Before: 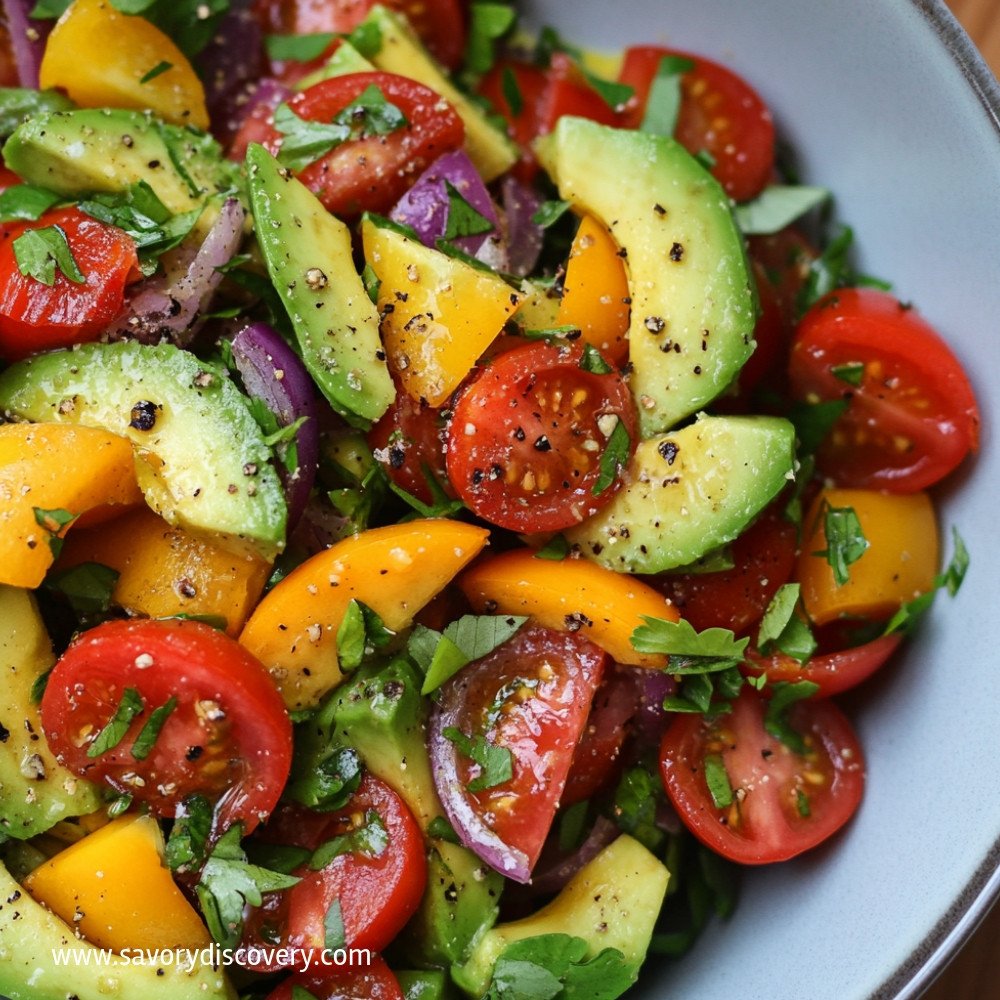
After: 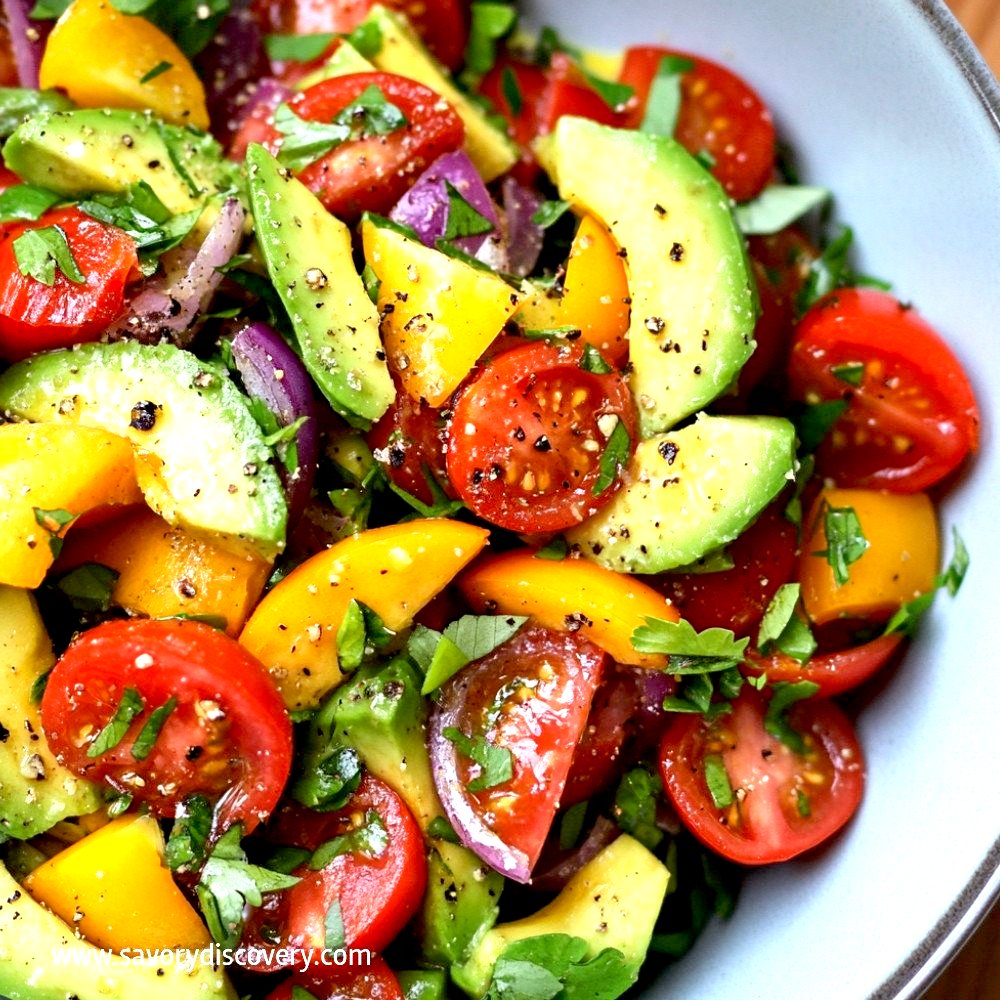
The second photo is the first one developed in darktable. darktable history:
exposure: black level correction 0.008, exposure 0.975 EV, compensate highlight preservation false
